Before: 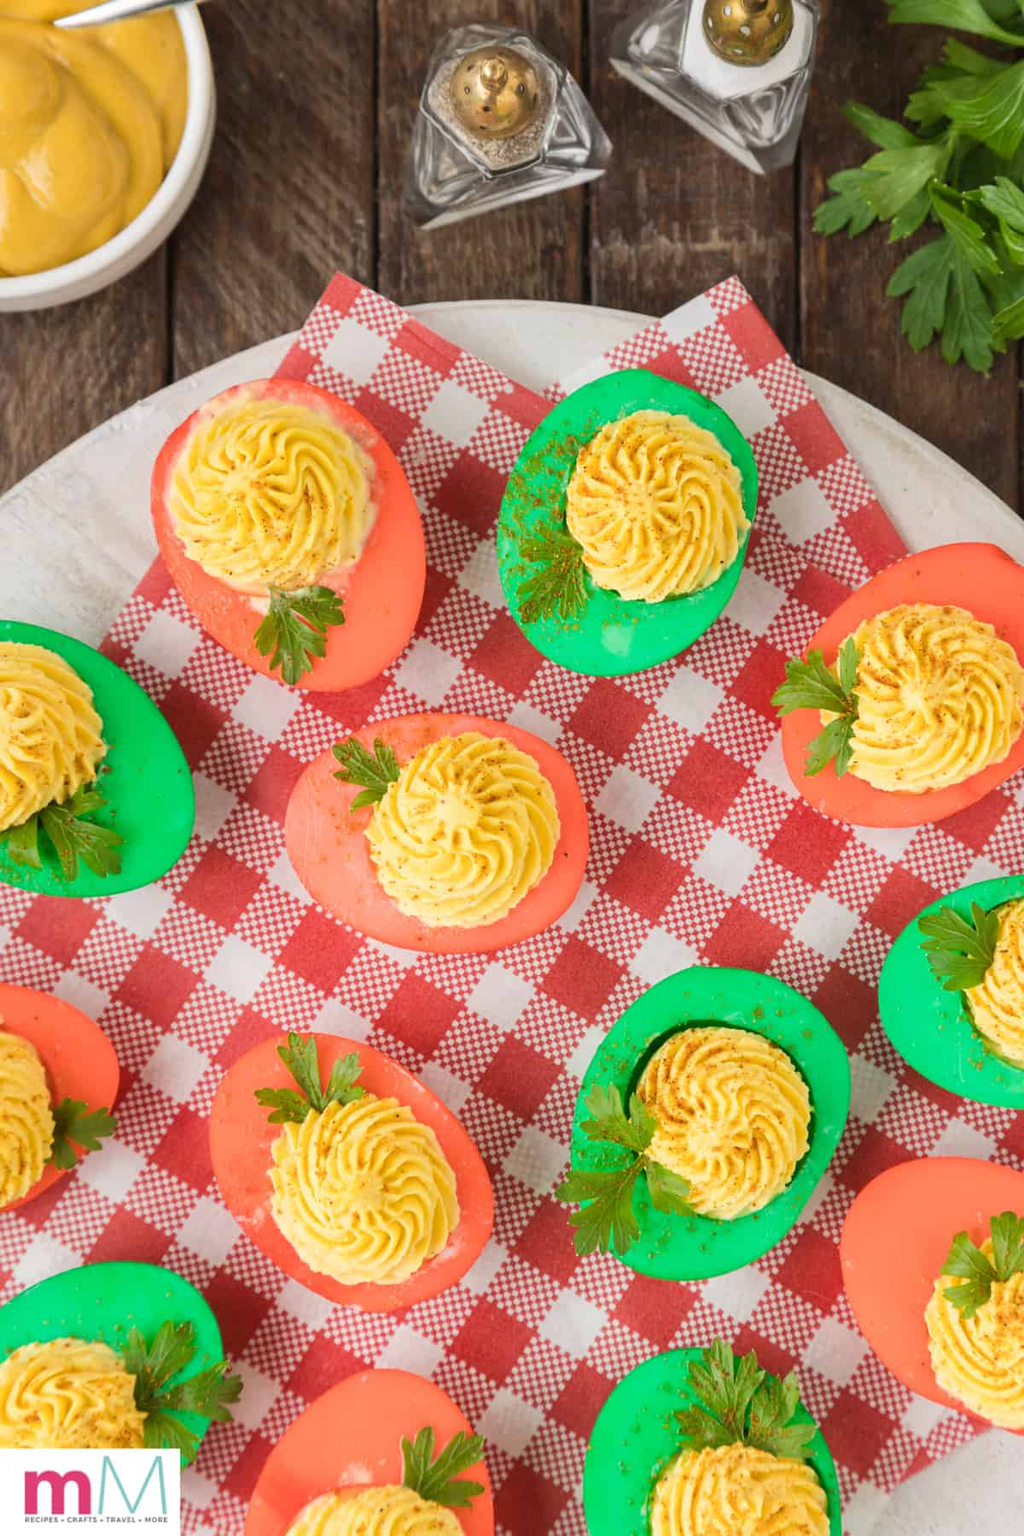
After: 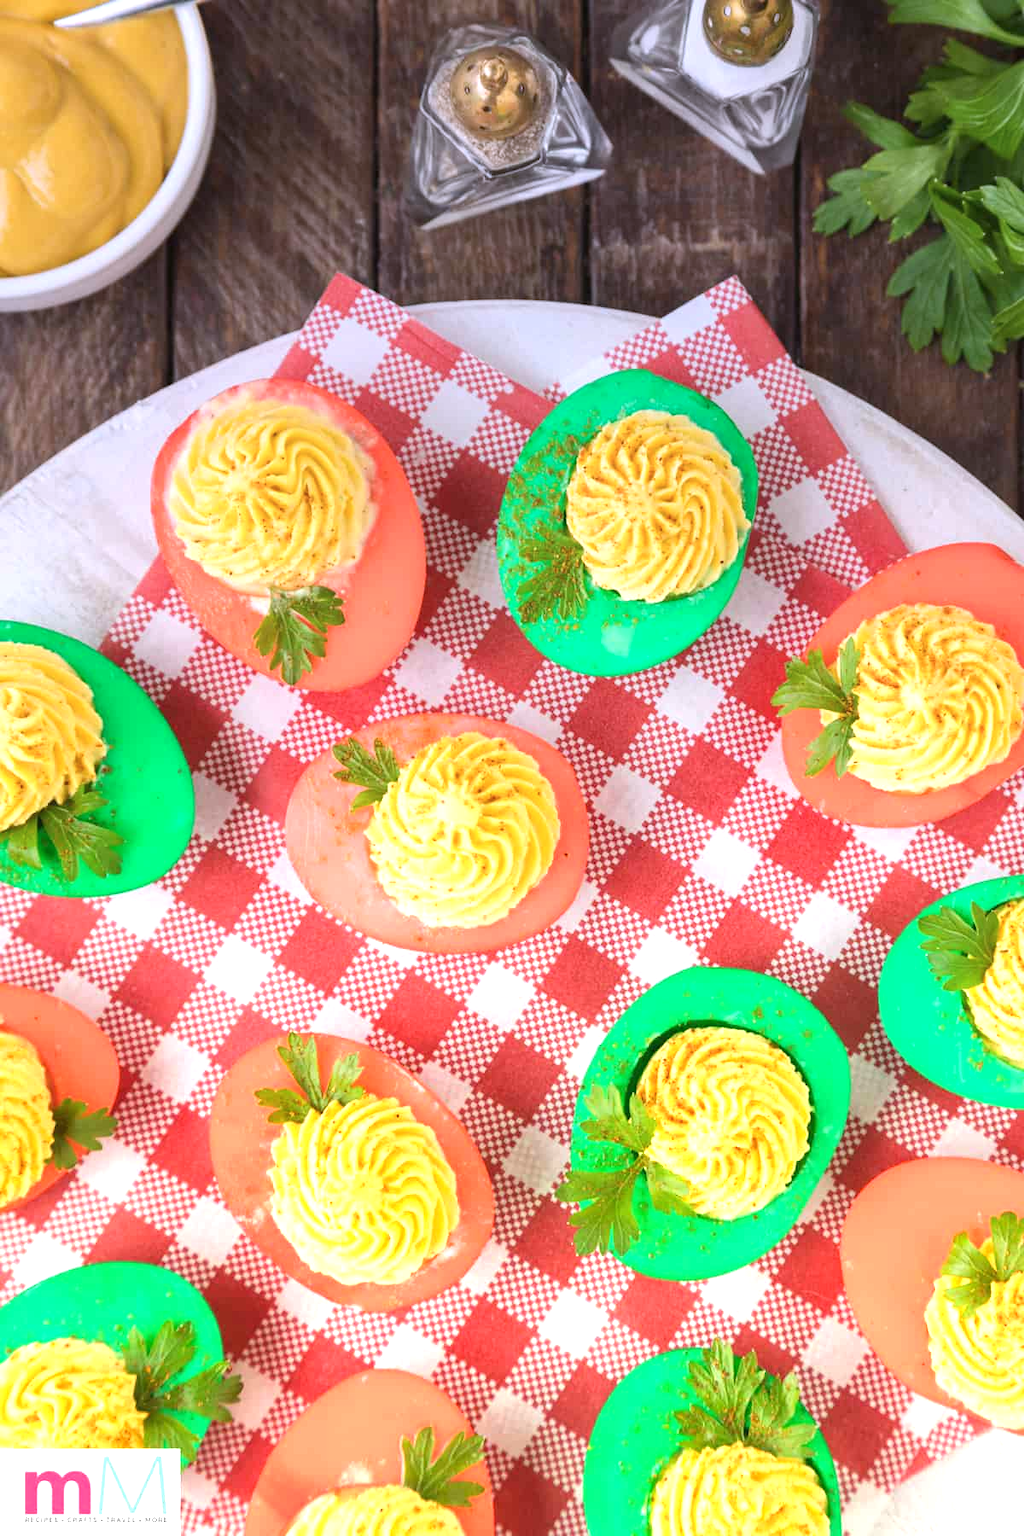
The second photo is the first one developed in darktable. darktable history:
graduated density: hue 238.83°, saturation 50%
exposure: black level correction 0, exposure 0.95 EV, compensate exposure bias true, compensate highlight preservation false
